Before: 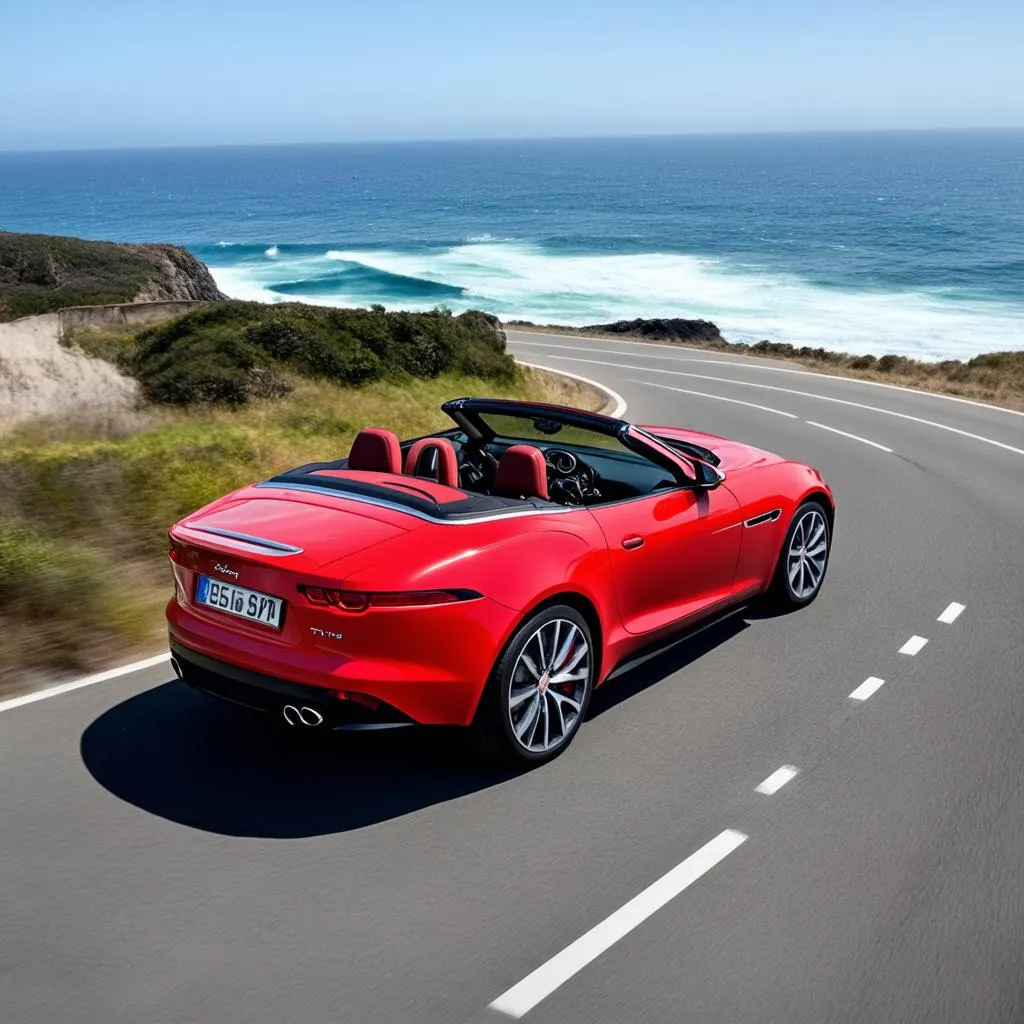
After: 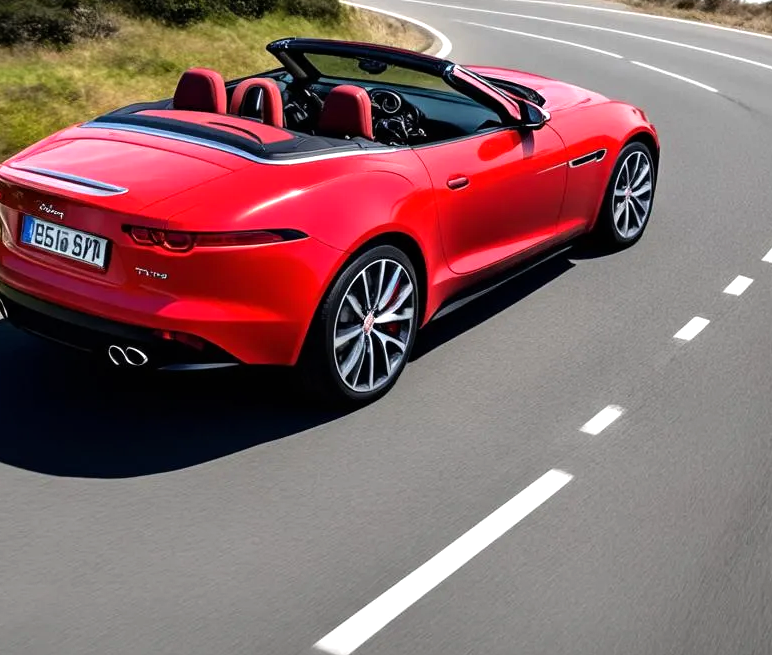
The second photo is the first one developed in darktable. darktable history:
crop and rotate: left 17.18%, top 35.159%, right 7.42%, bottom 0.809%
tone equalizer: -8 EV -0.38 EV, -7 EV -0.389 EV, -6 EV -0.303 EV, -5 EV -0.252 EV, -3 EV 0.223 EV, -2 EV 0.312 EV, -1 EV 0.408 EV, +0 EV 0.387 EV
